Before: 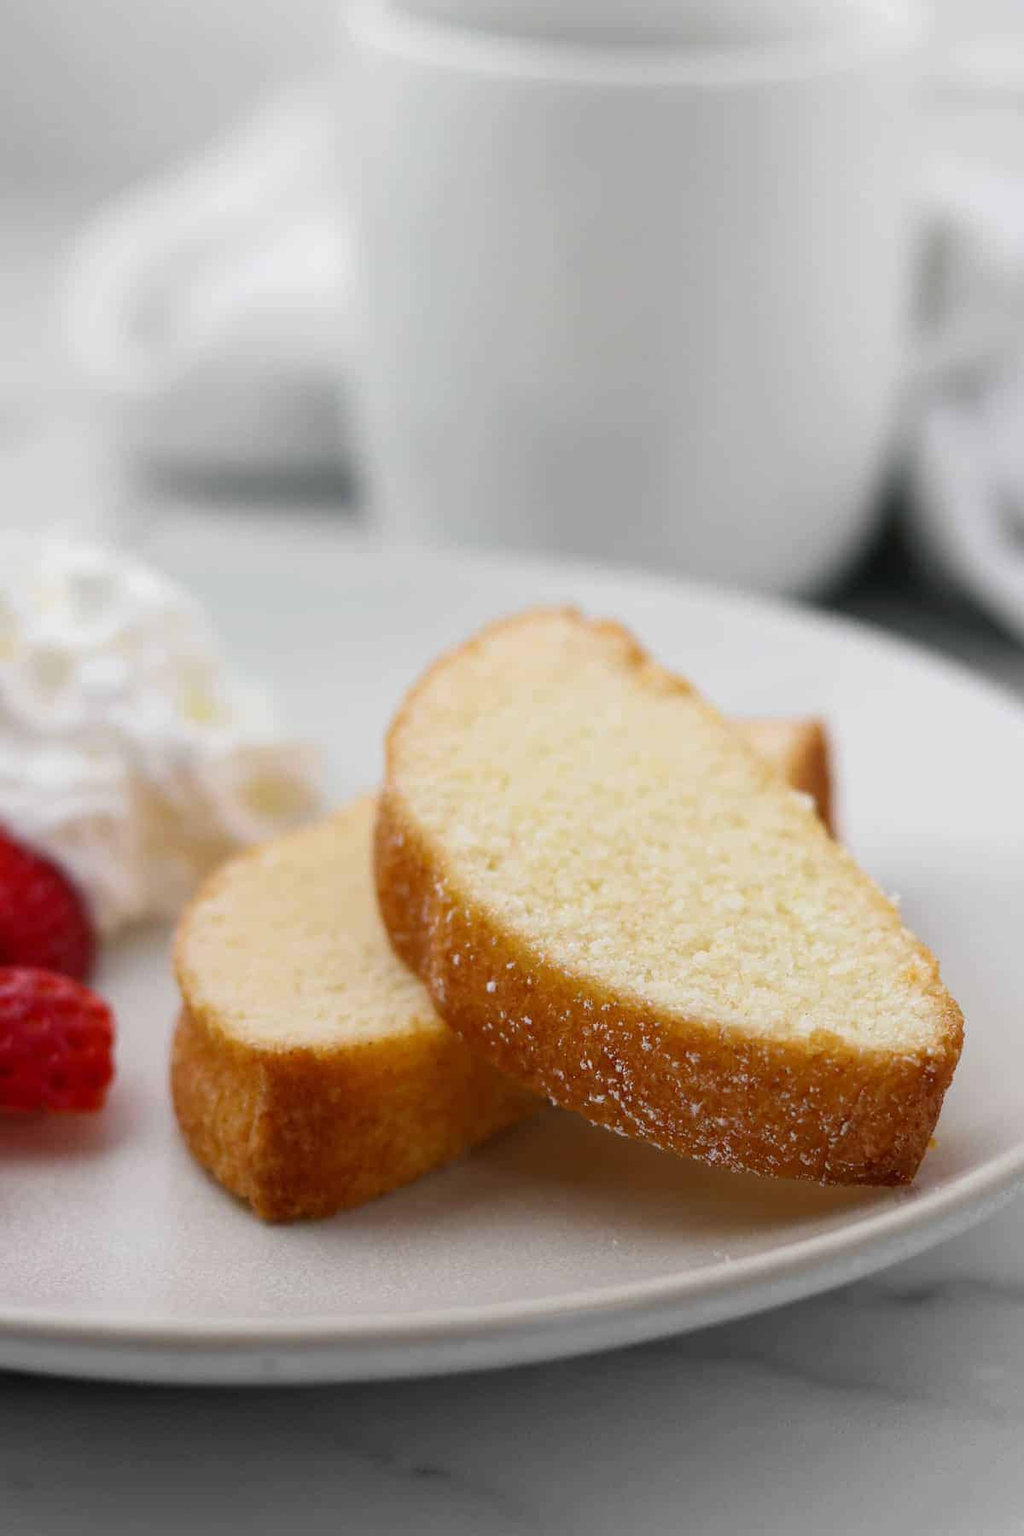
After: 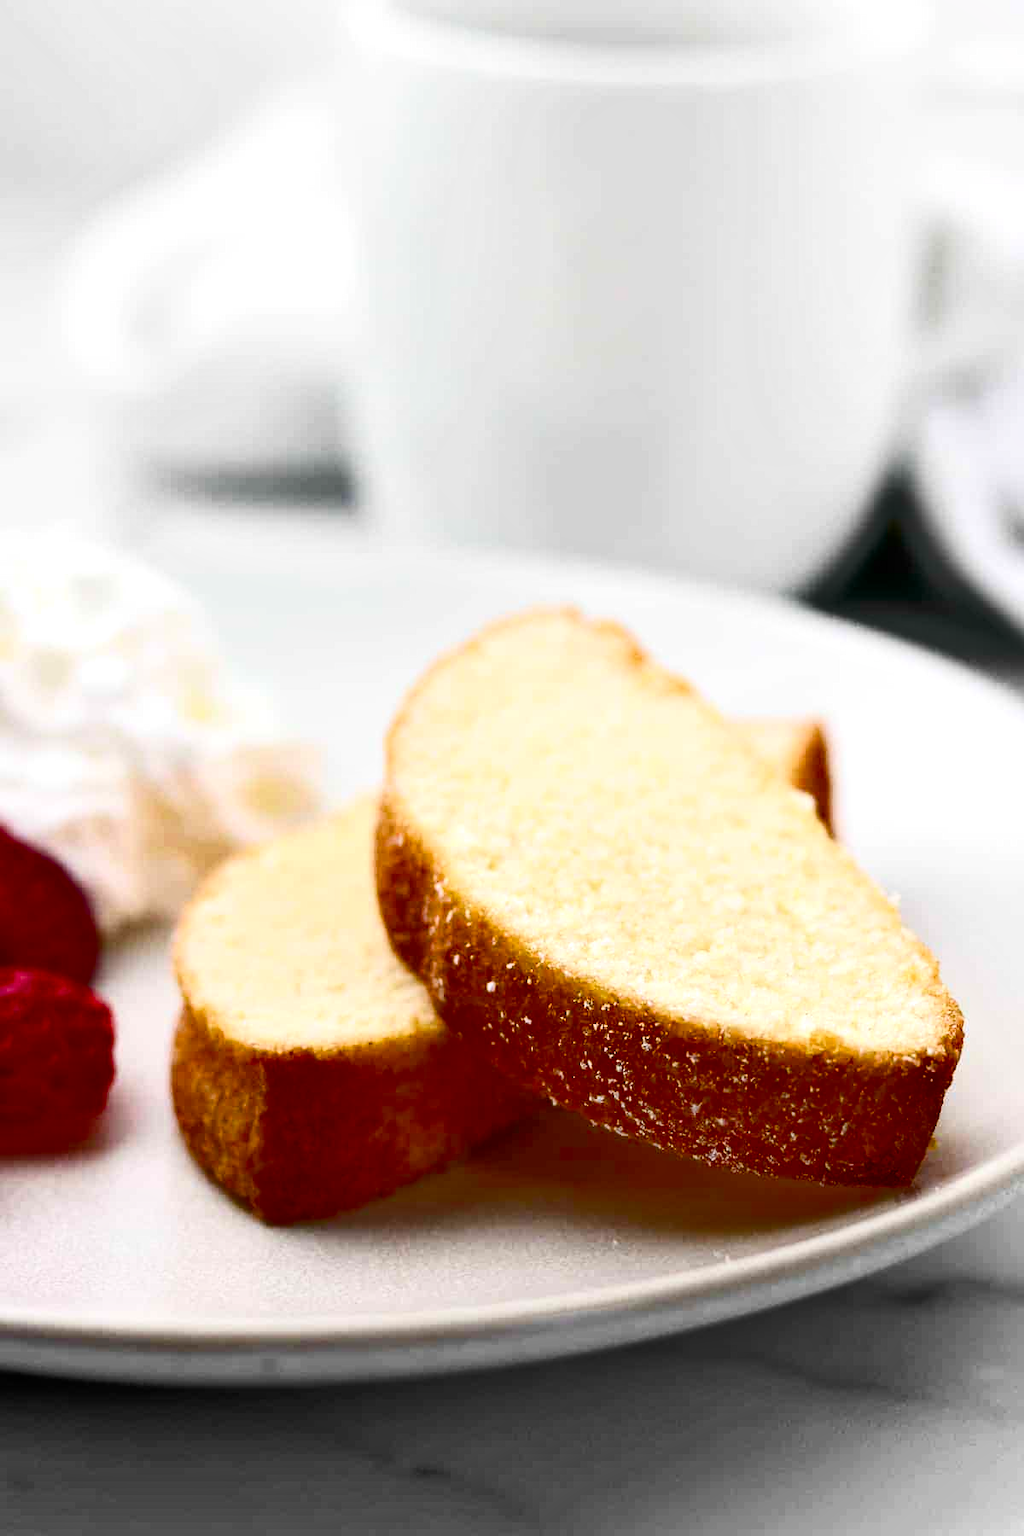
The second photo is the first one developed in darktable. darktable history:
shadows and highlights: shadows -30, highlights 30
contrast brightness saturation: contrast 0.24, brightness -0.24, saturation 0.14
tone equalizer: -8 EV -0.528 EV, -7 EV -0.319 EV, -6 EV -0.083 EV, -5 EV 0.413 EV, -4 EV 0.985 EV, -3 EV 0.791 EV, -2 EV -0.01 EV, -1 EV 0.14 EV, +0 EV -0.012 EV, smoothing 1
color balance rgb: perceptual saturation grading › global saturation 25%, perceptual saturation grading › highlights -50%, perceptual saturation grading › shadows 30%, perceptual brilliance grading › global brilliance 12%, global vibrance 20%
